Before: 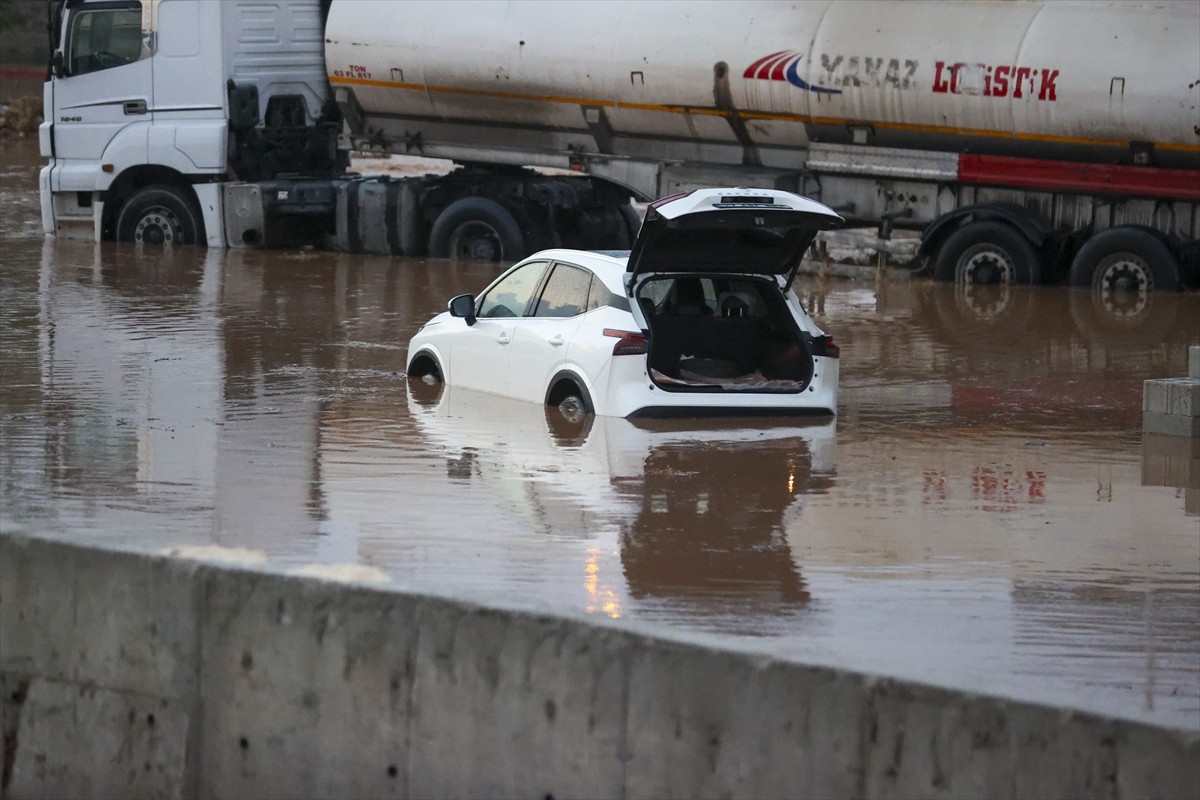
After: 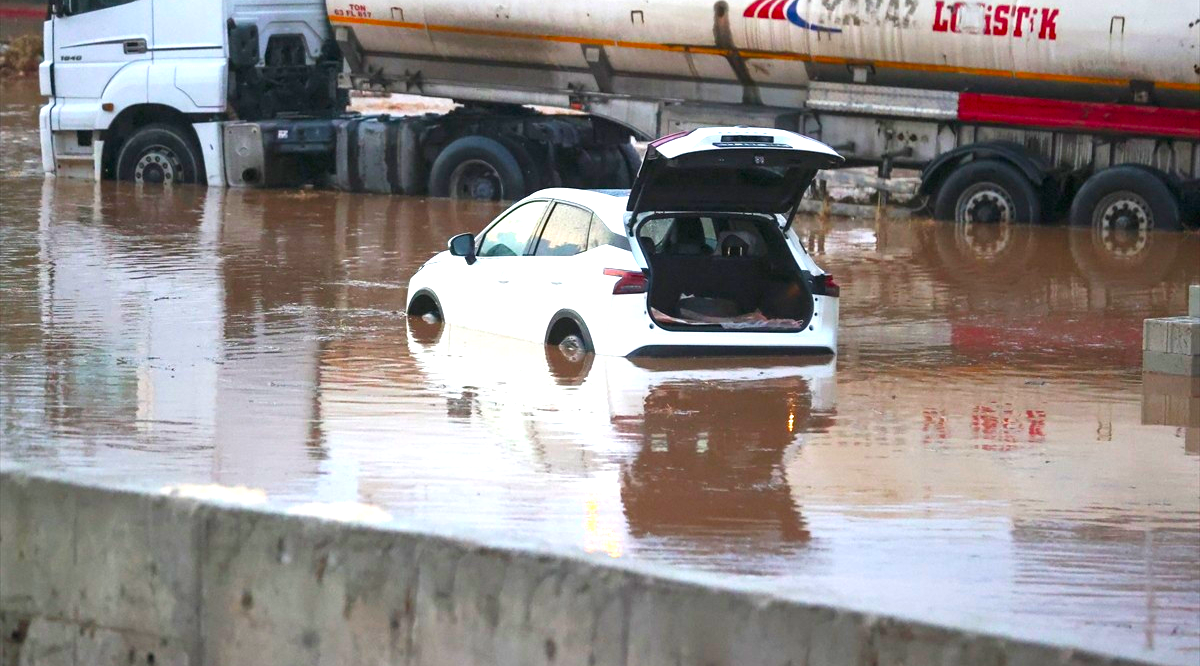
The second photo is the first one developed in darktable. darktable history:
color contrast: green-magenta contrast 1.69, blue-yellow contrast 1.49
crop: top 7.625%, bottom 8.027%
exposure: black level correction 0, exposure 1.1 EV, compensate exposure bias true, compensate highlight preservation false
